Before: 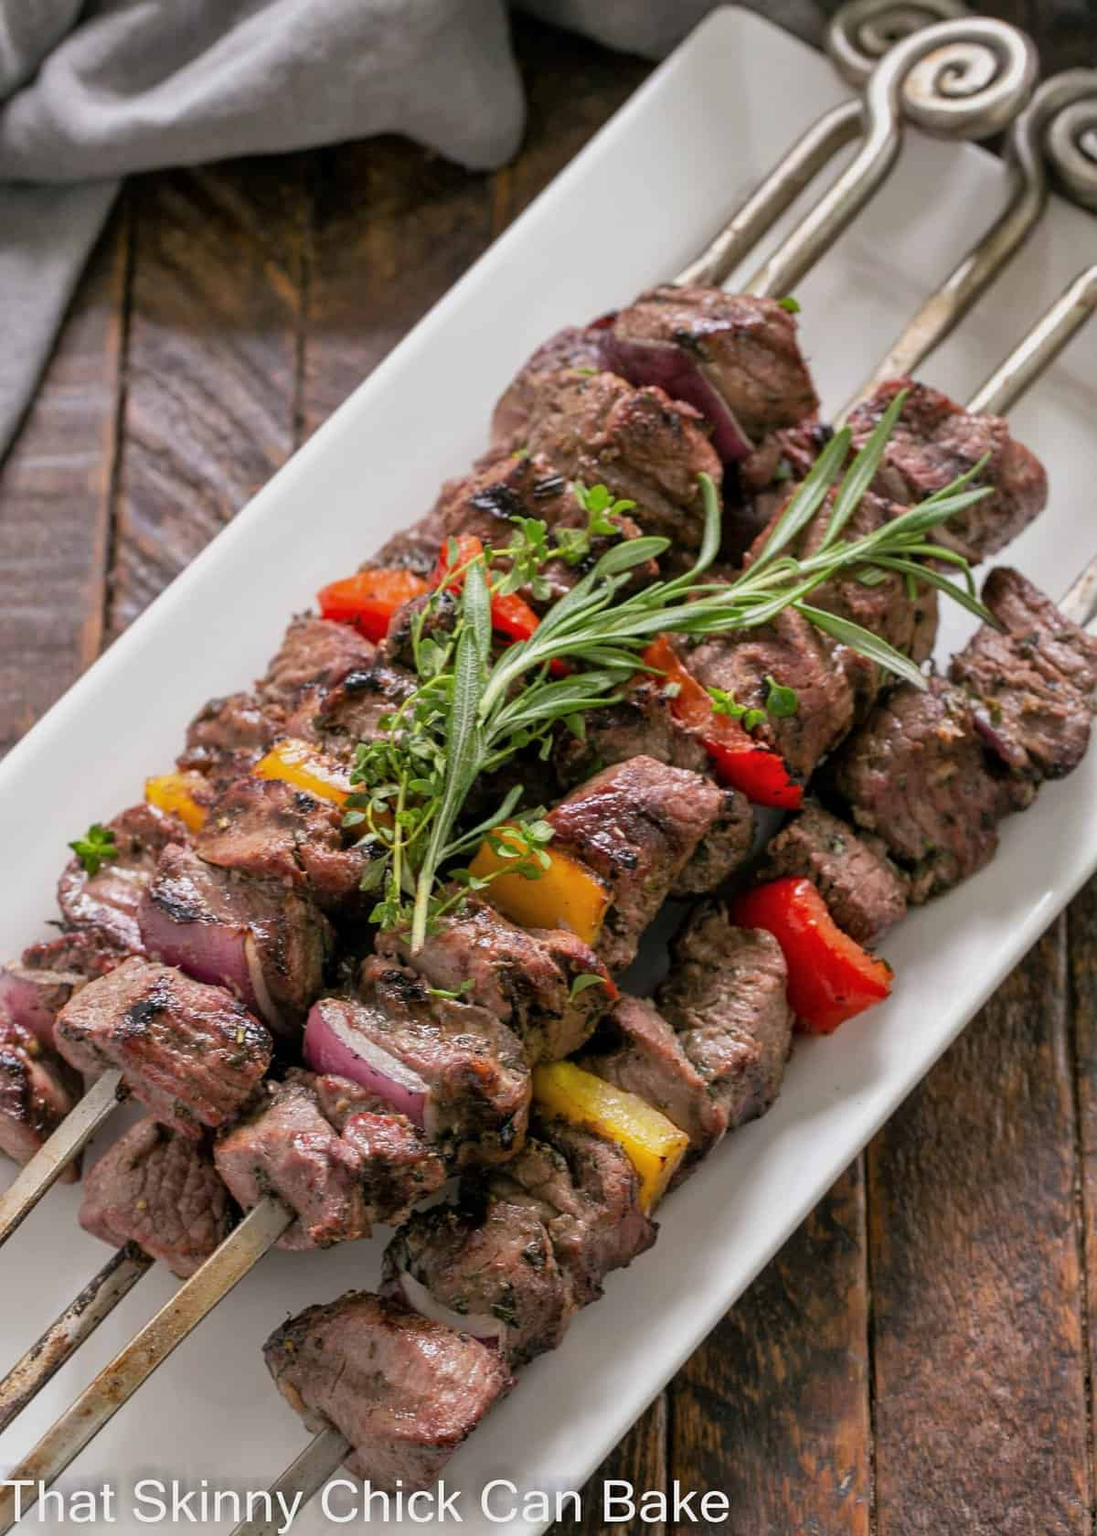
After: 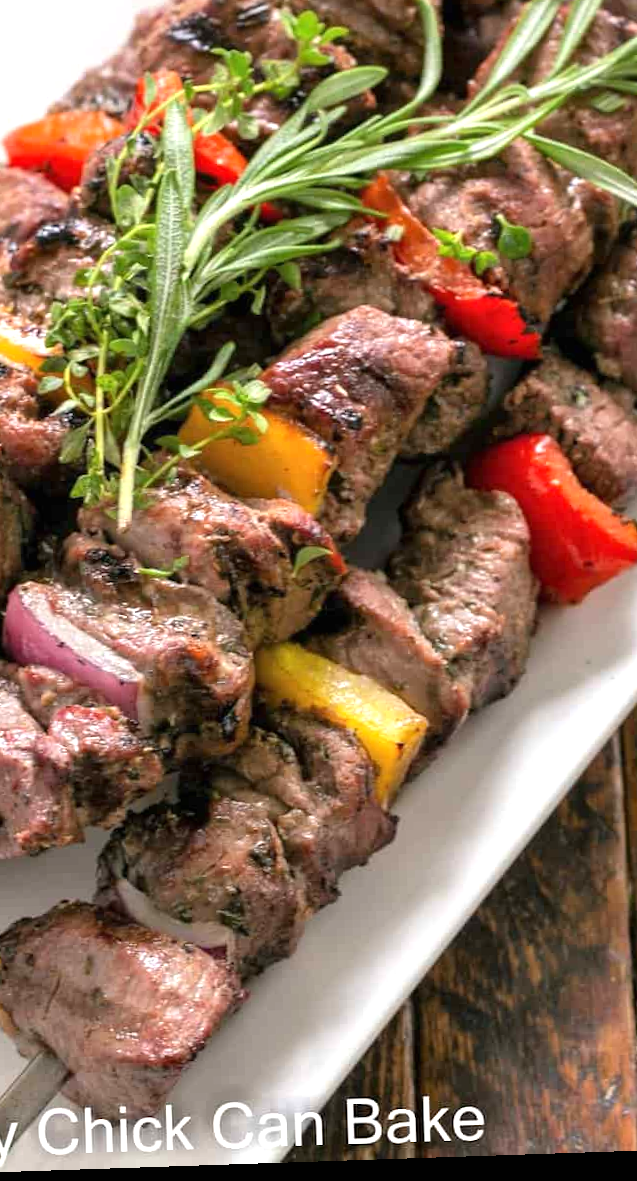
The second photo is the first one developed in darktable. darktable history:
crop and rotate: left 29.237%, top 31.152%, right 19.807%
exposure: black level correction 0, exposure 0.7 EV, compensate exposure bias true, compensate highlight preservation false
rotate and perspective: rotation -1.77°, lens shift (horizontal) 0.004, automatic cropping off
